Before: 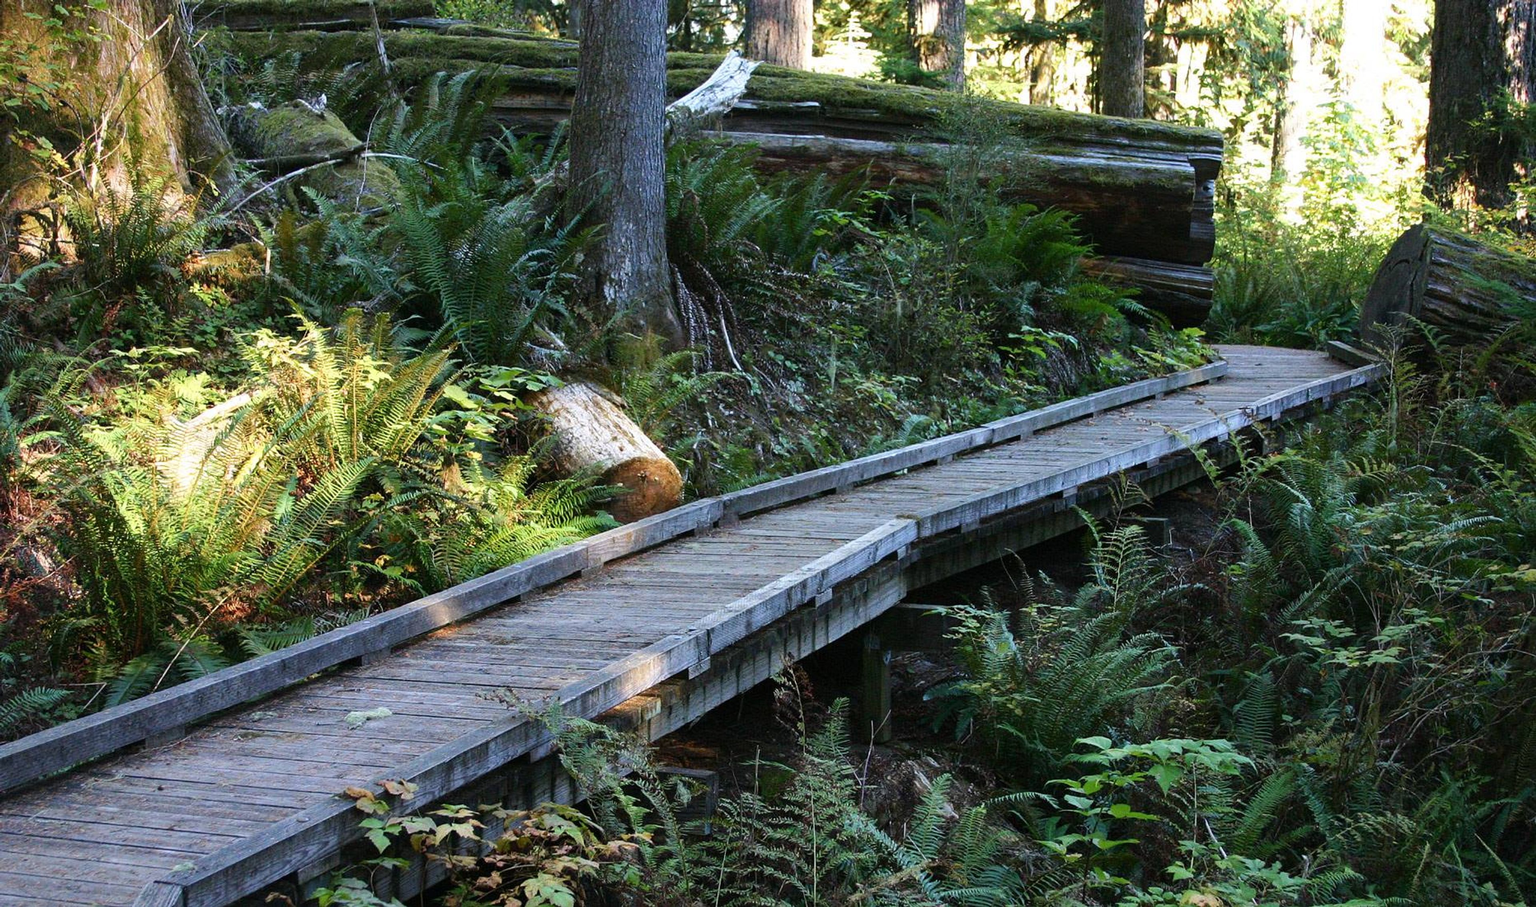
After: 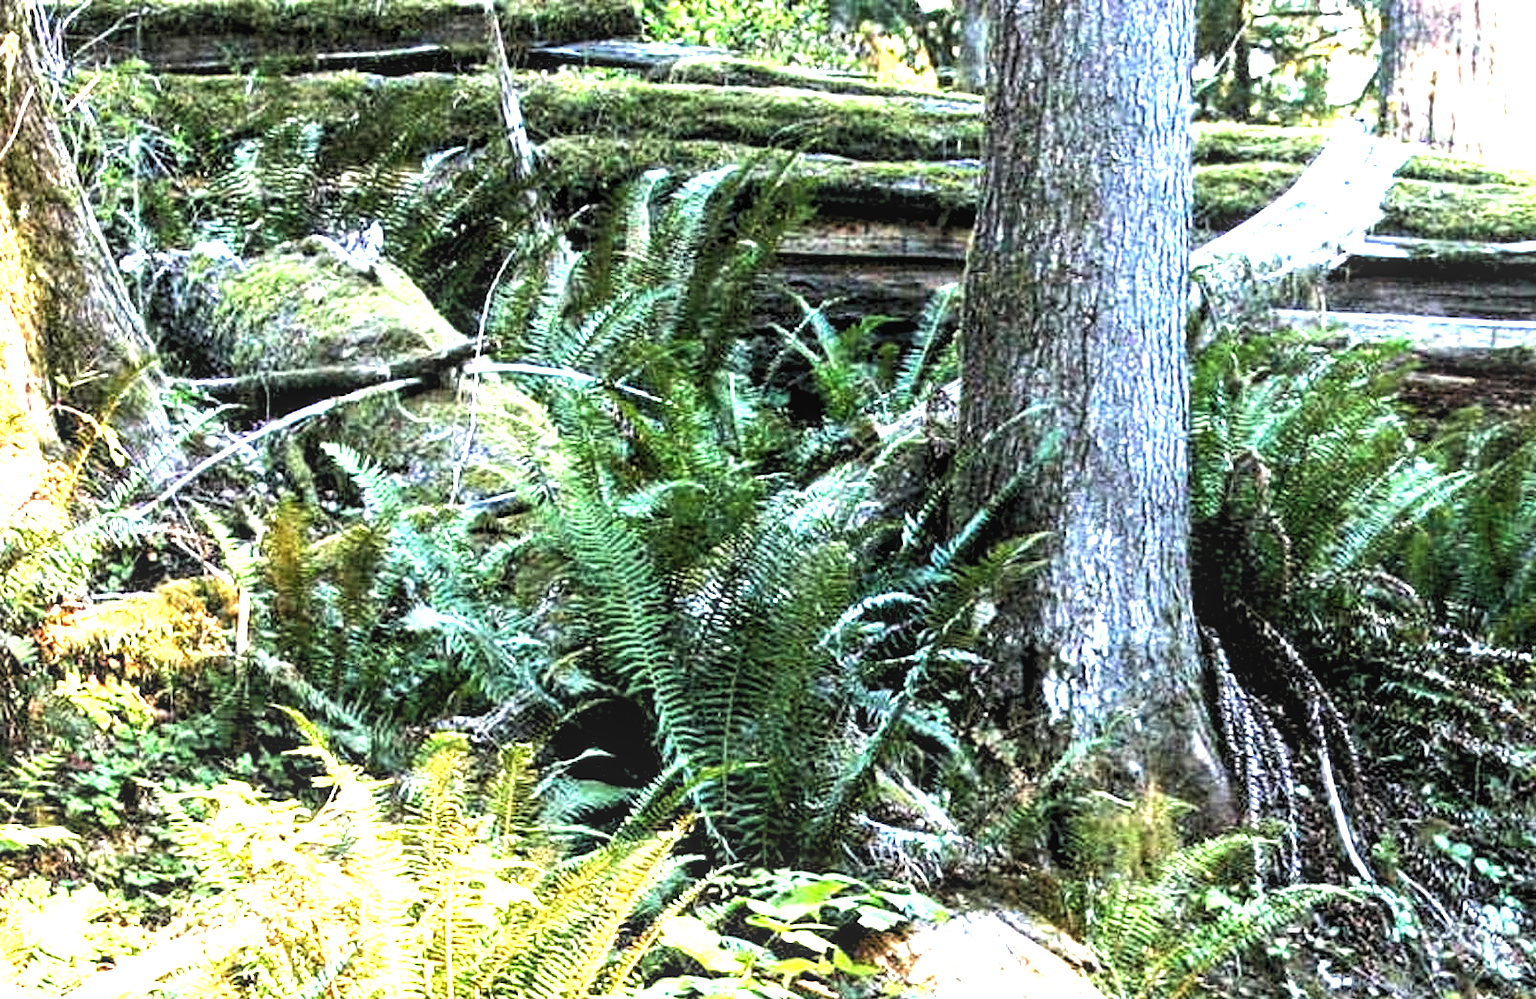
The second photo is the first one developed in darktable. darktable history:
base curve: curves: ch0 [(0, 0) (0.297, 0.298) (1, 1)], preserve colors none
graduated density: rotation -180°, offset 24.95
local contrast: on, module defaults
crop and rotate: left 10.817%, top 0.062%, right 47.194%, bottom 53.626%
tone equalizer: -8 EV -1.08 EV, -7 EV -1.01 EV, -6 EV -0.867 EV, -5 EV -0.578 EV, -3 EV 0.578 EV, -2 EV 0.867 EV, -1 EV 1.01 EV, +0 EV 1.08 EV, edges refinement/feathering 500, mask exposure compensation -1.57 EV, preserve details no
rgb levels: levels [[0.01, 0.419, 0.839], [0, 0.5, 1], [0, 0.5, 1]]
exposure: black level correction 0, exposure 1.5 EV, compensate exposure bias true, compensate highlight preservation false
